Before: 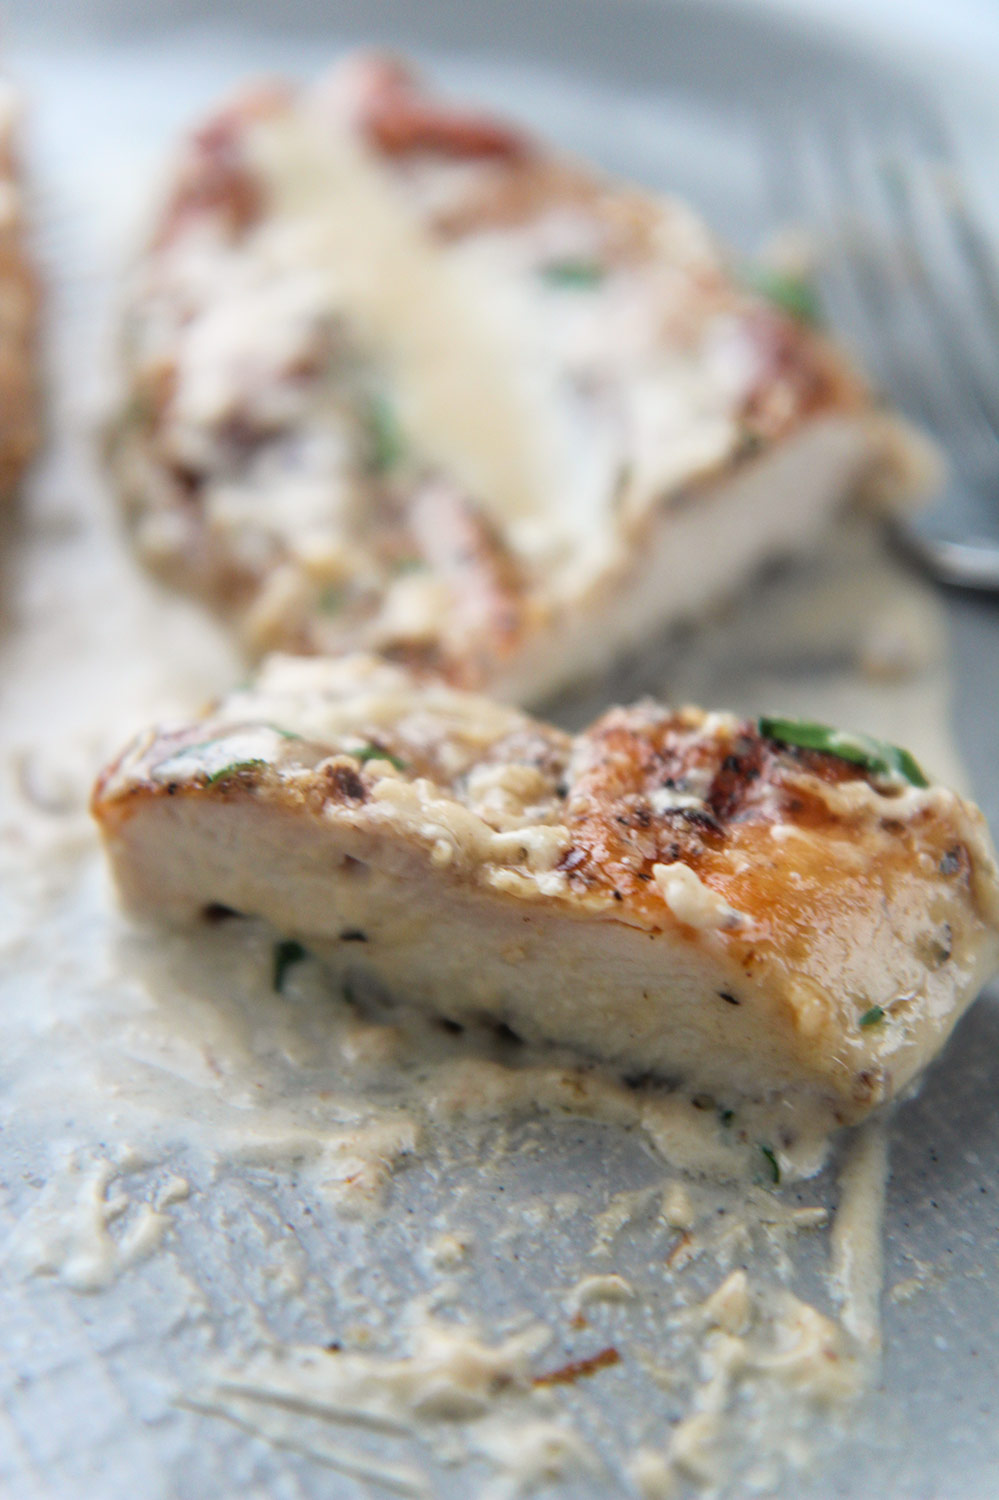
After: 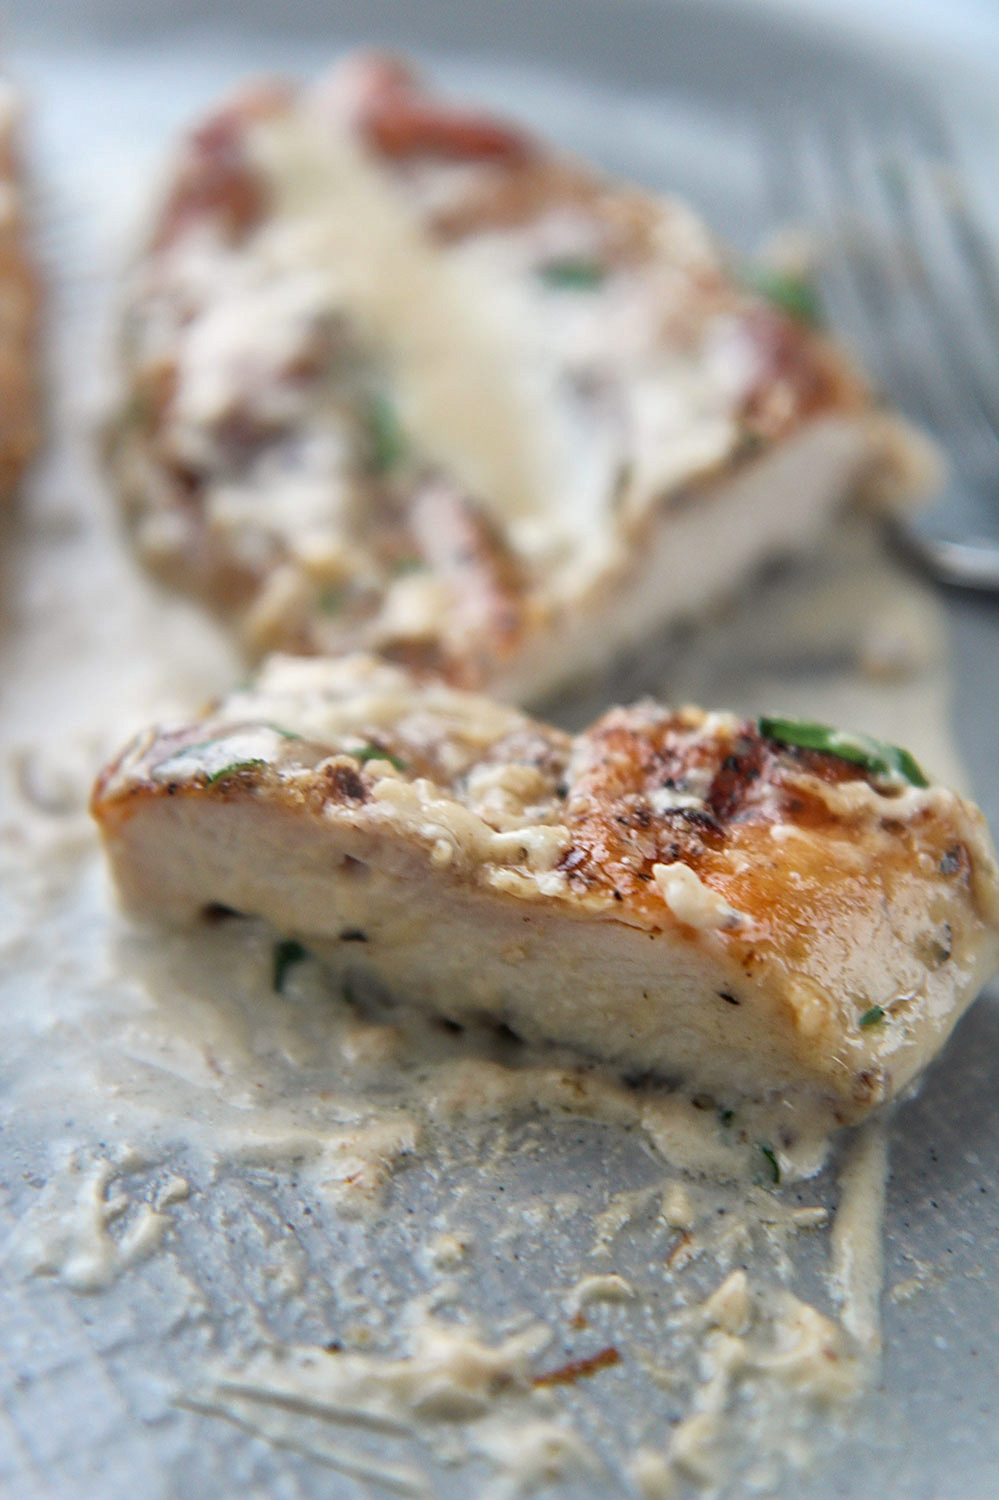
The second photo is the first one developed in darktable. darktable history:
local contrast: mode bilateral grid, contrast 20, coarseness 50, detail 120%, midtone range 0.2
sharpen: on, module defaults
shadows and highlights: on, module defaults
